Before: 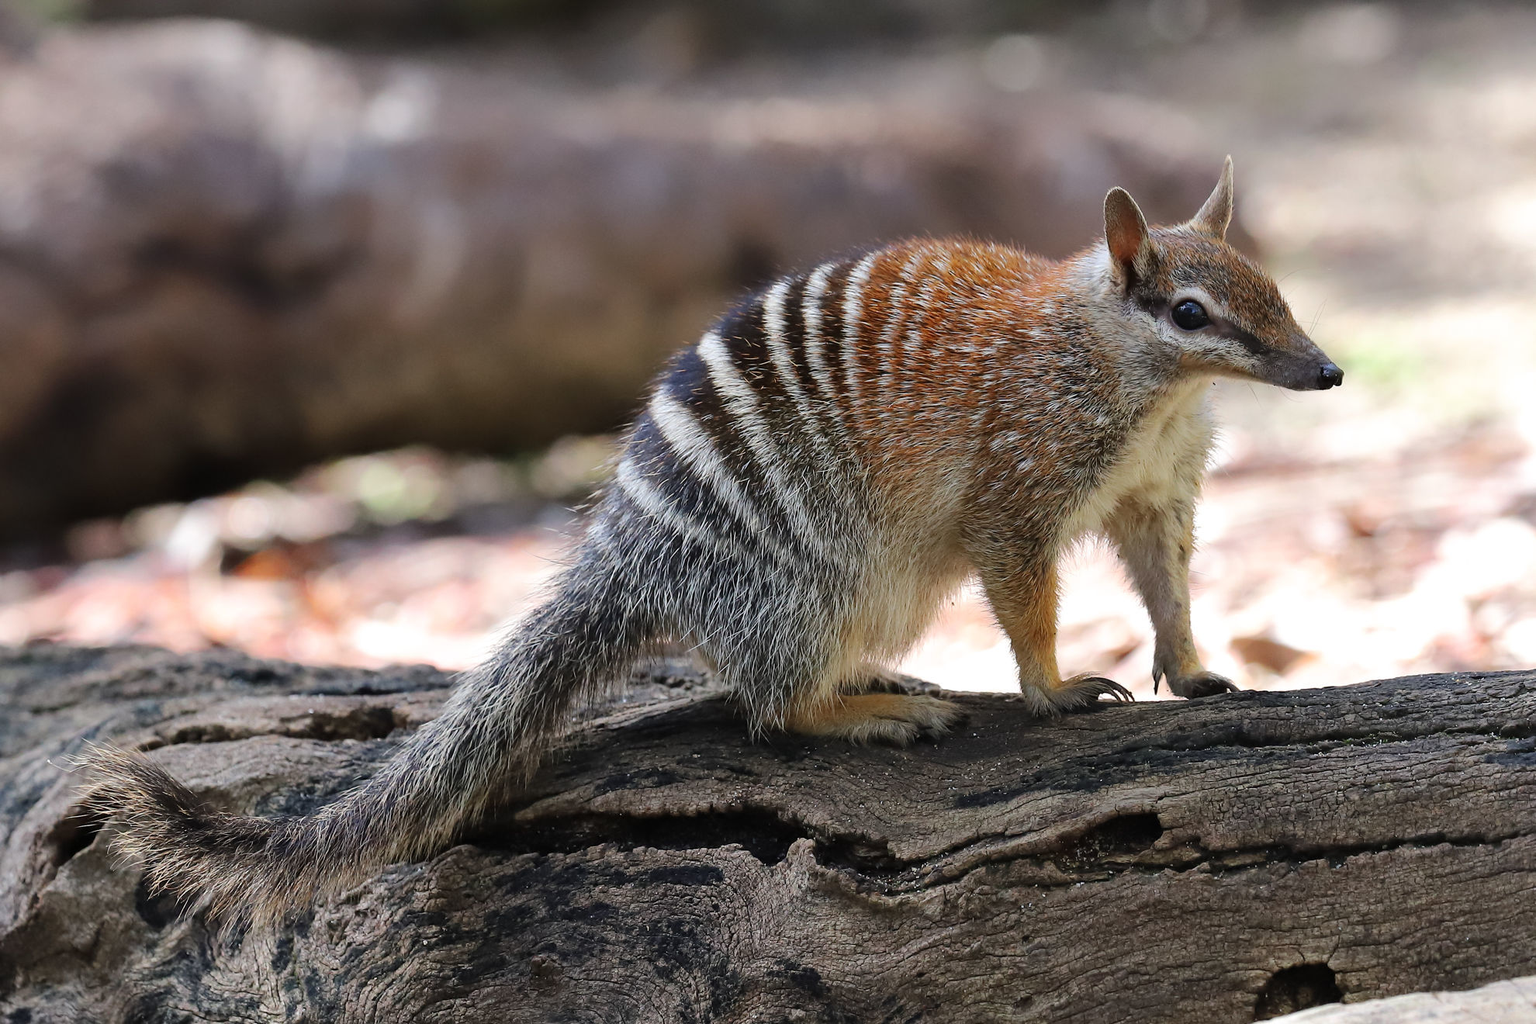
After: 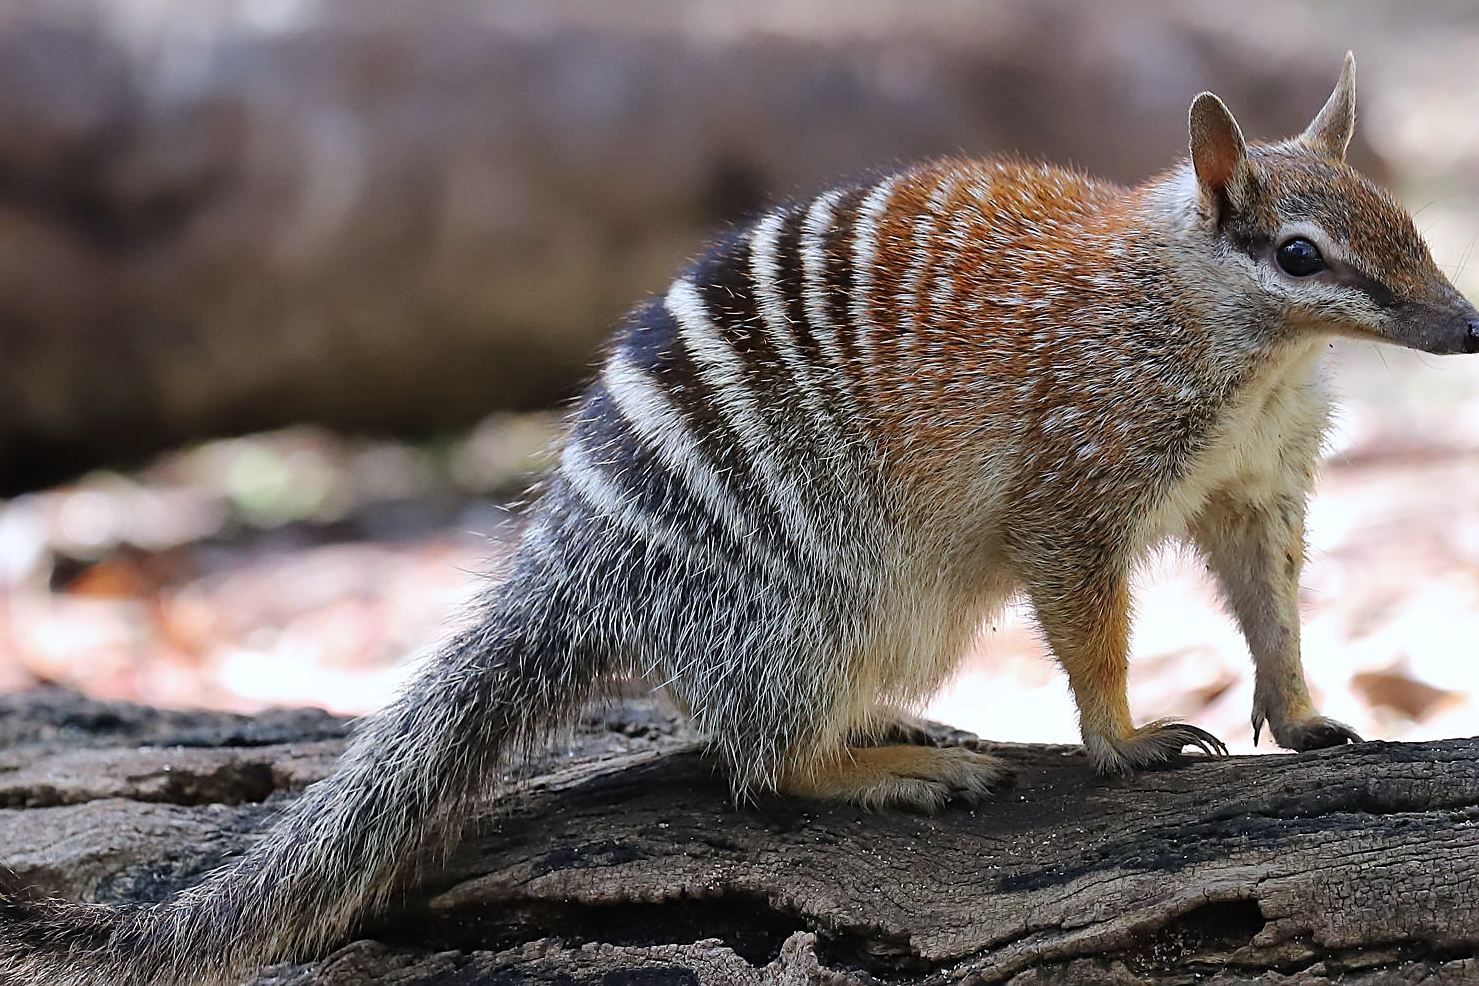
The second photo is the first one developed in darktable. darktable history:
crop and rotate: left 11.831%, top 11.346%, right 13.429%, bottom 13.899%
tone equalizer: on, module defaults
white balance: red 0.974, blue 1.044
sharpen: on, module defaults
